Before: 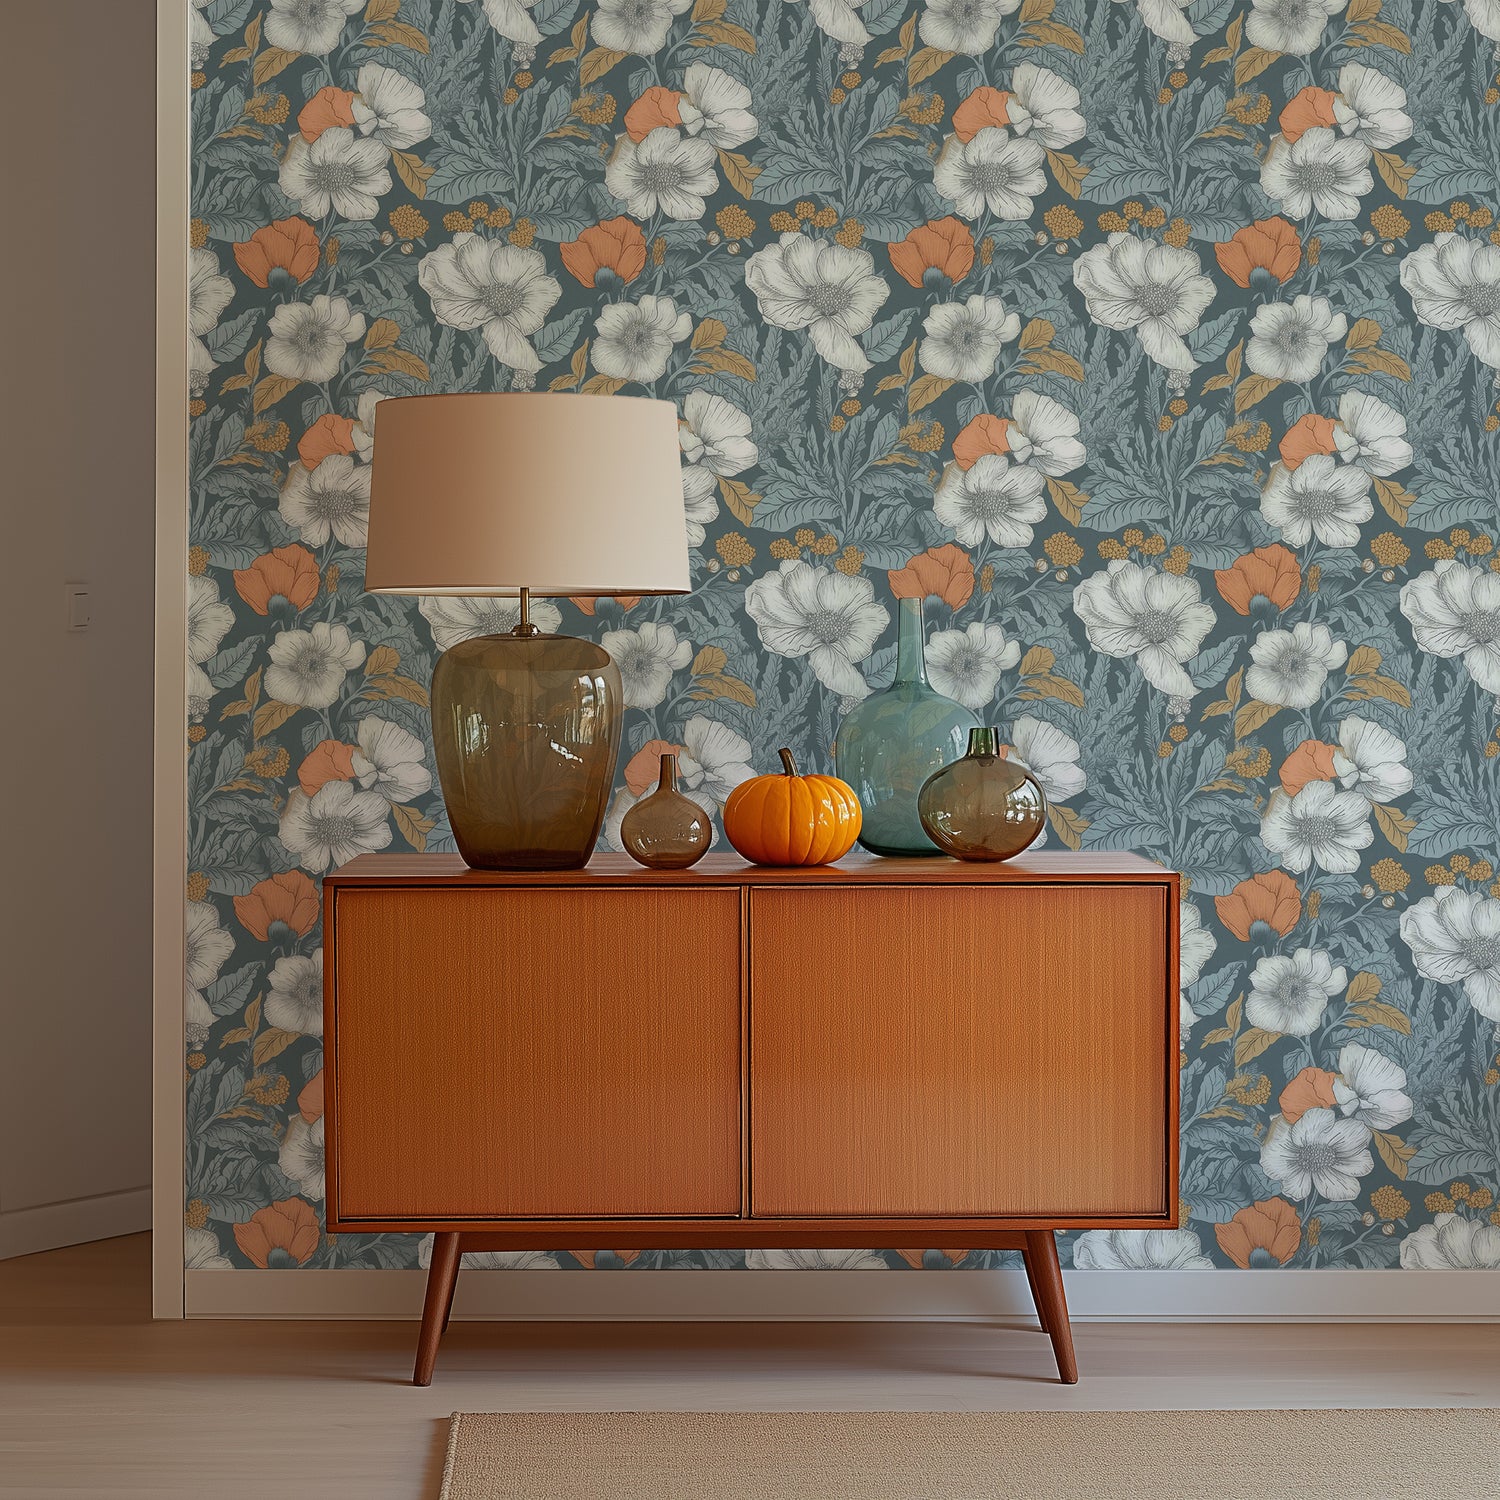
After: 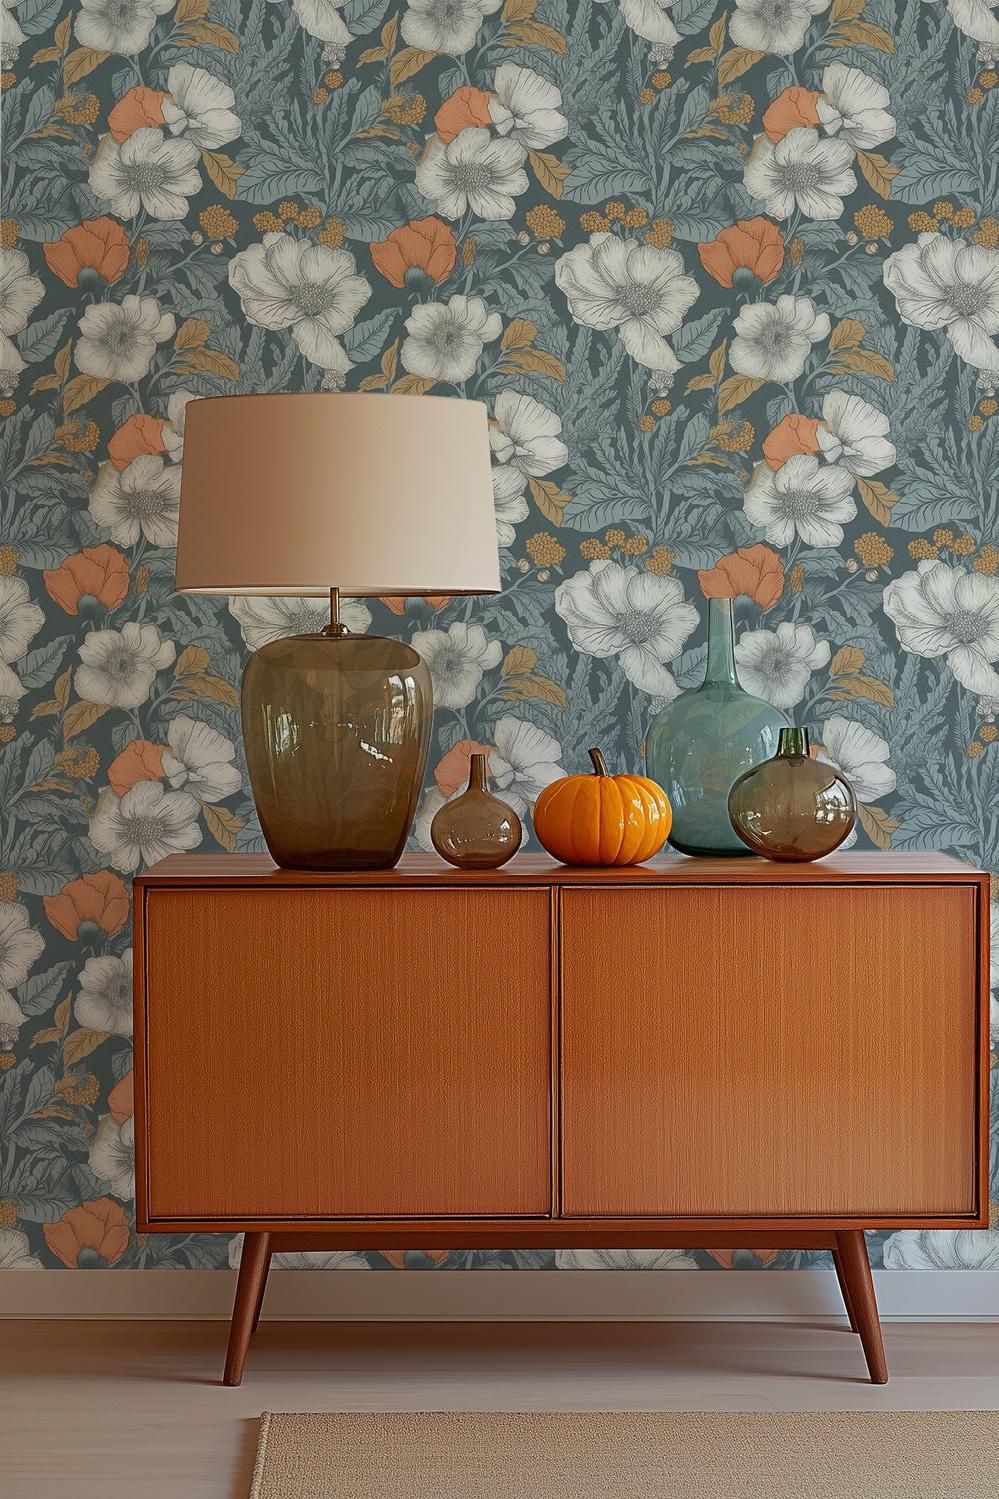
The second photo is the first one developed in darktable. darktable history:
crop and rotate: left 12.673%, right 20.66%
color correction: saturation 0.99
